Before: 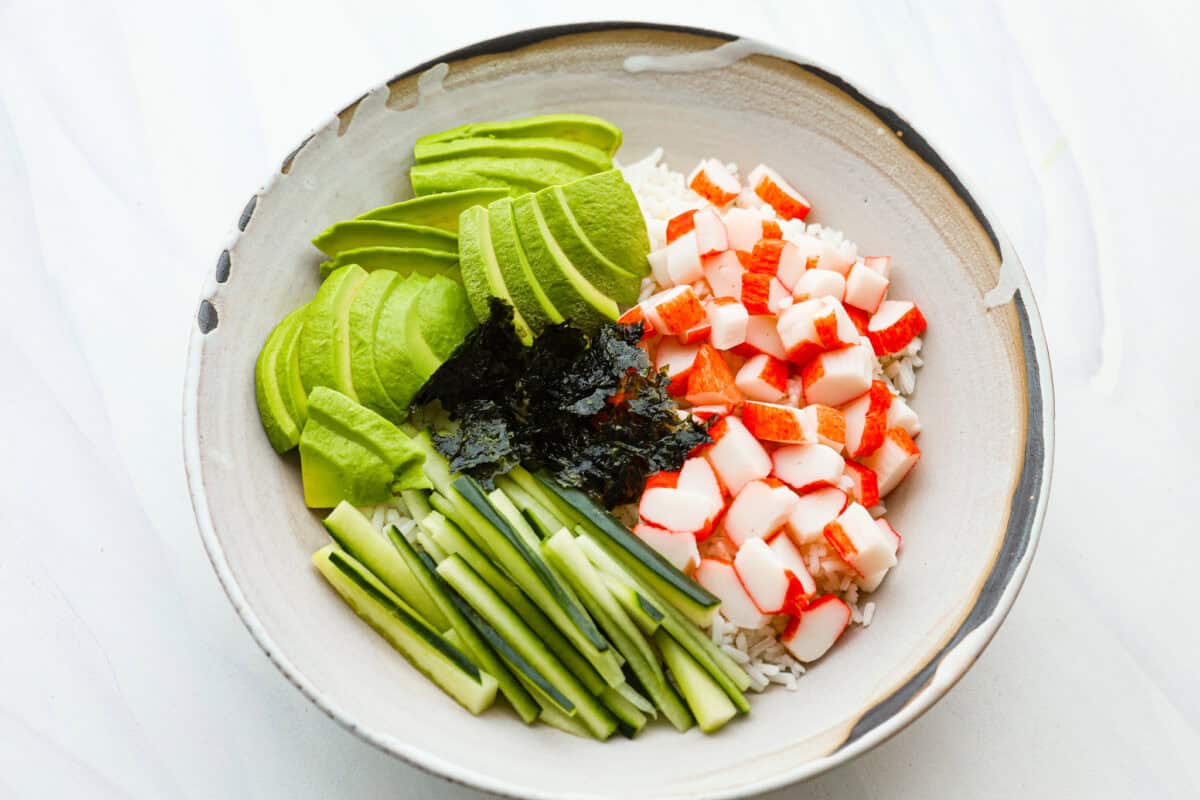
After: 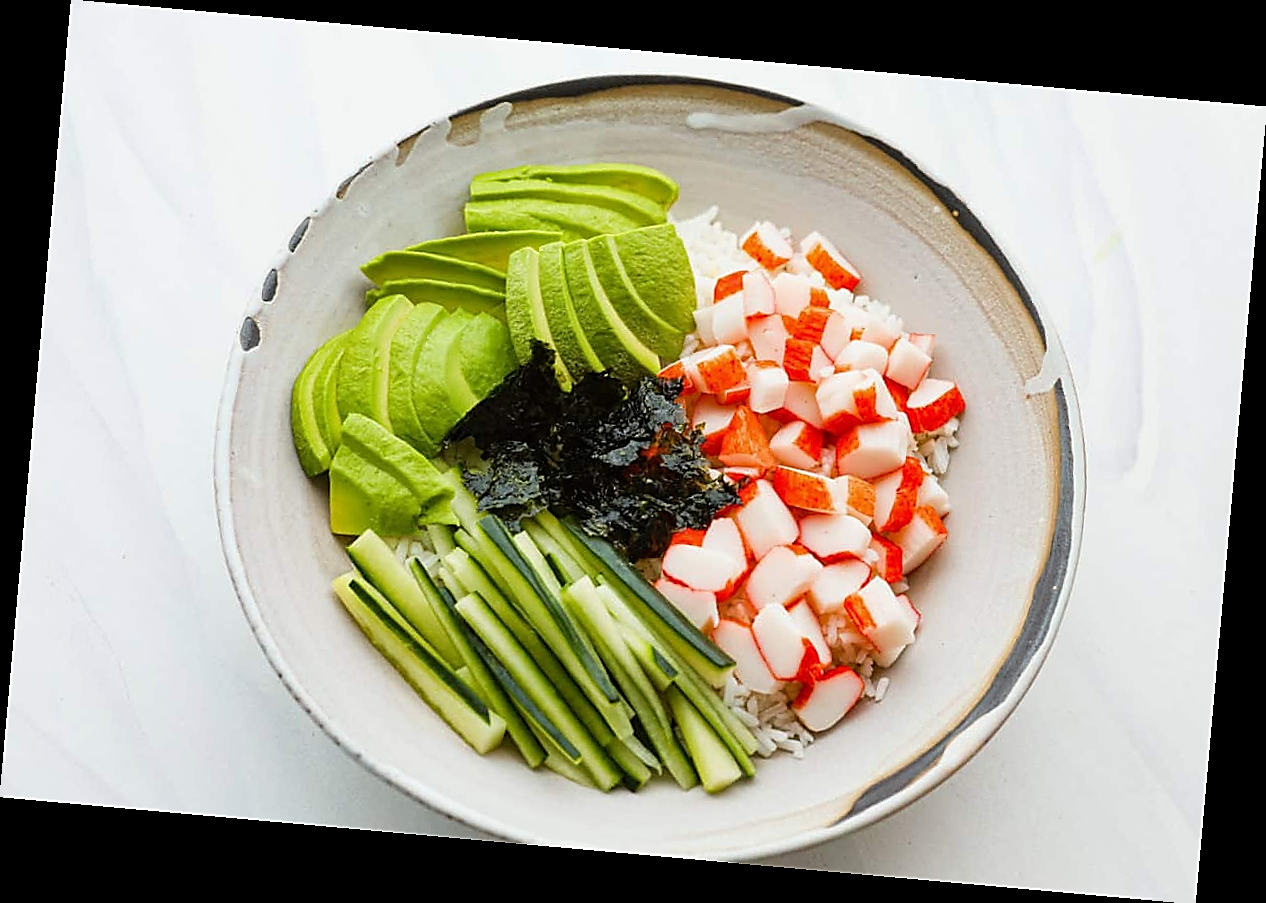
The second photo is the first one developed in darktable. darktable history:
exposure: exposure -0.072 EV, compensate highlight preservation false
sharpen: radius 1.4, amount 1.25, threshold 0.7
rotate and perspective: rotation 5.12°, automatic cropping off
